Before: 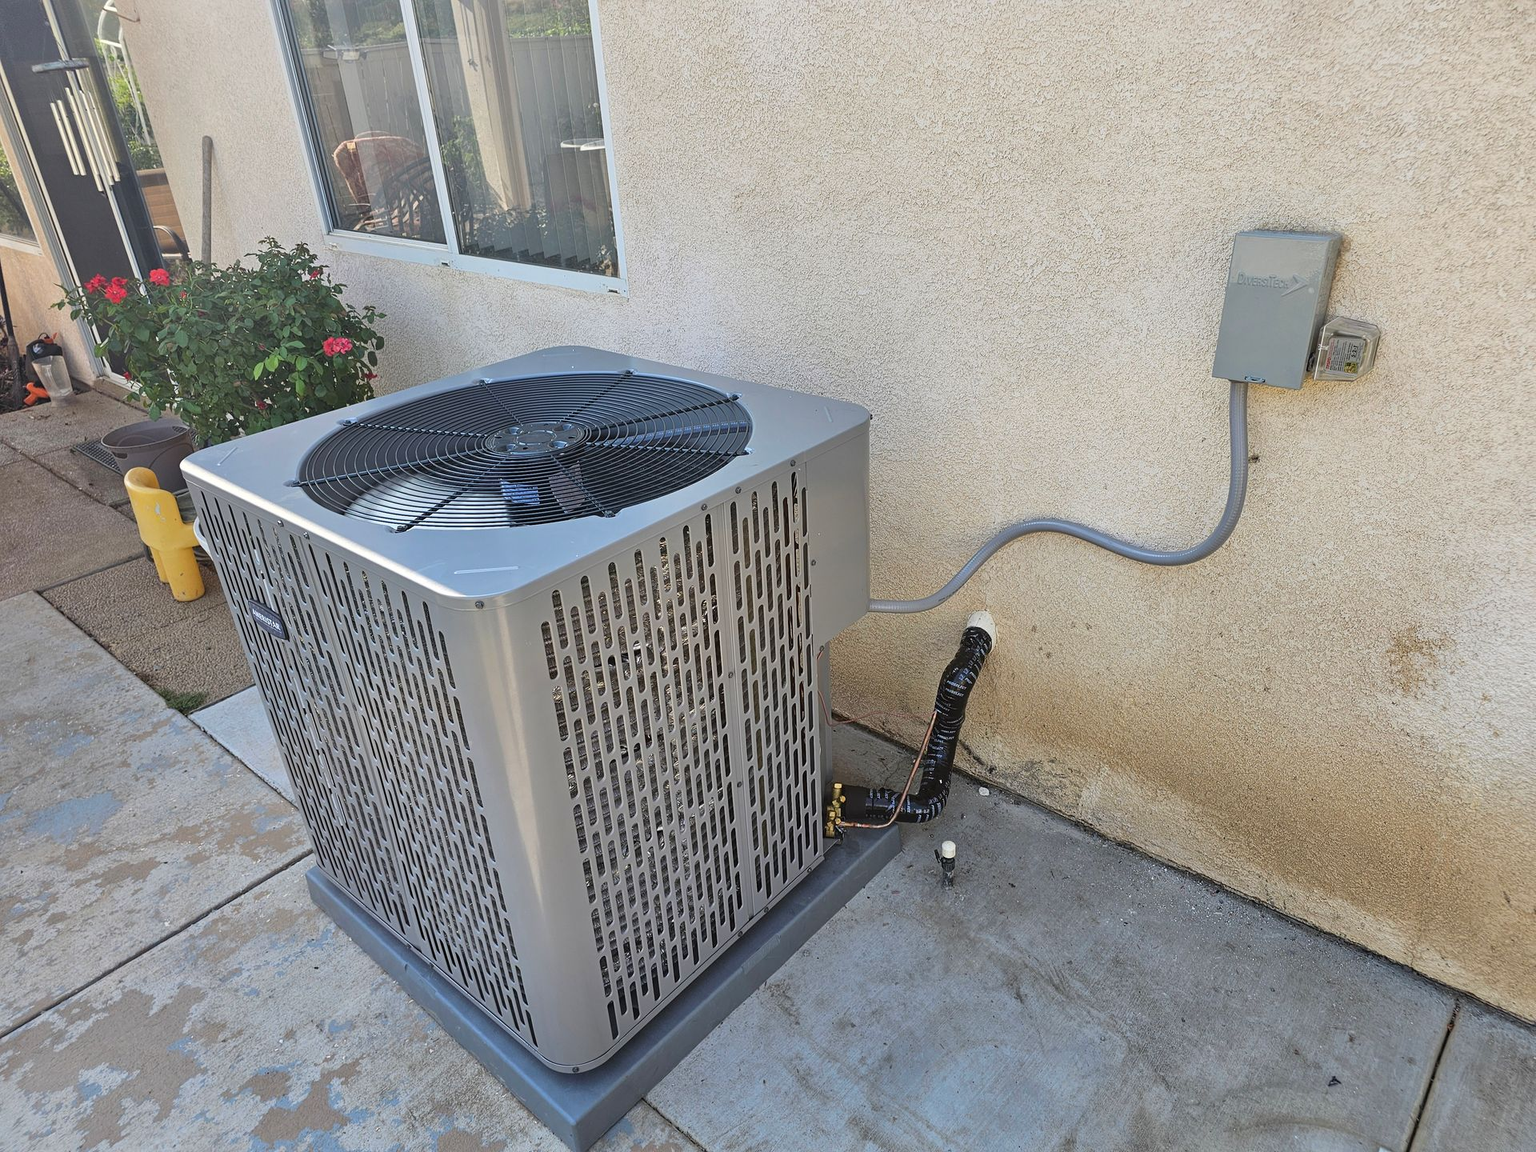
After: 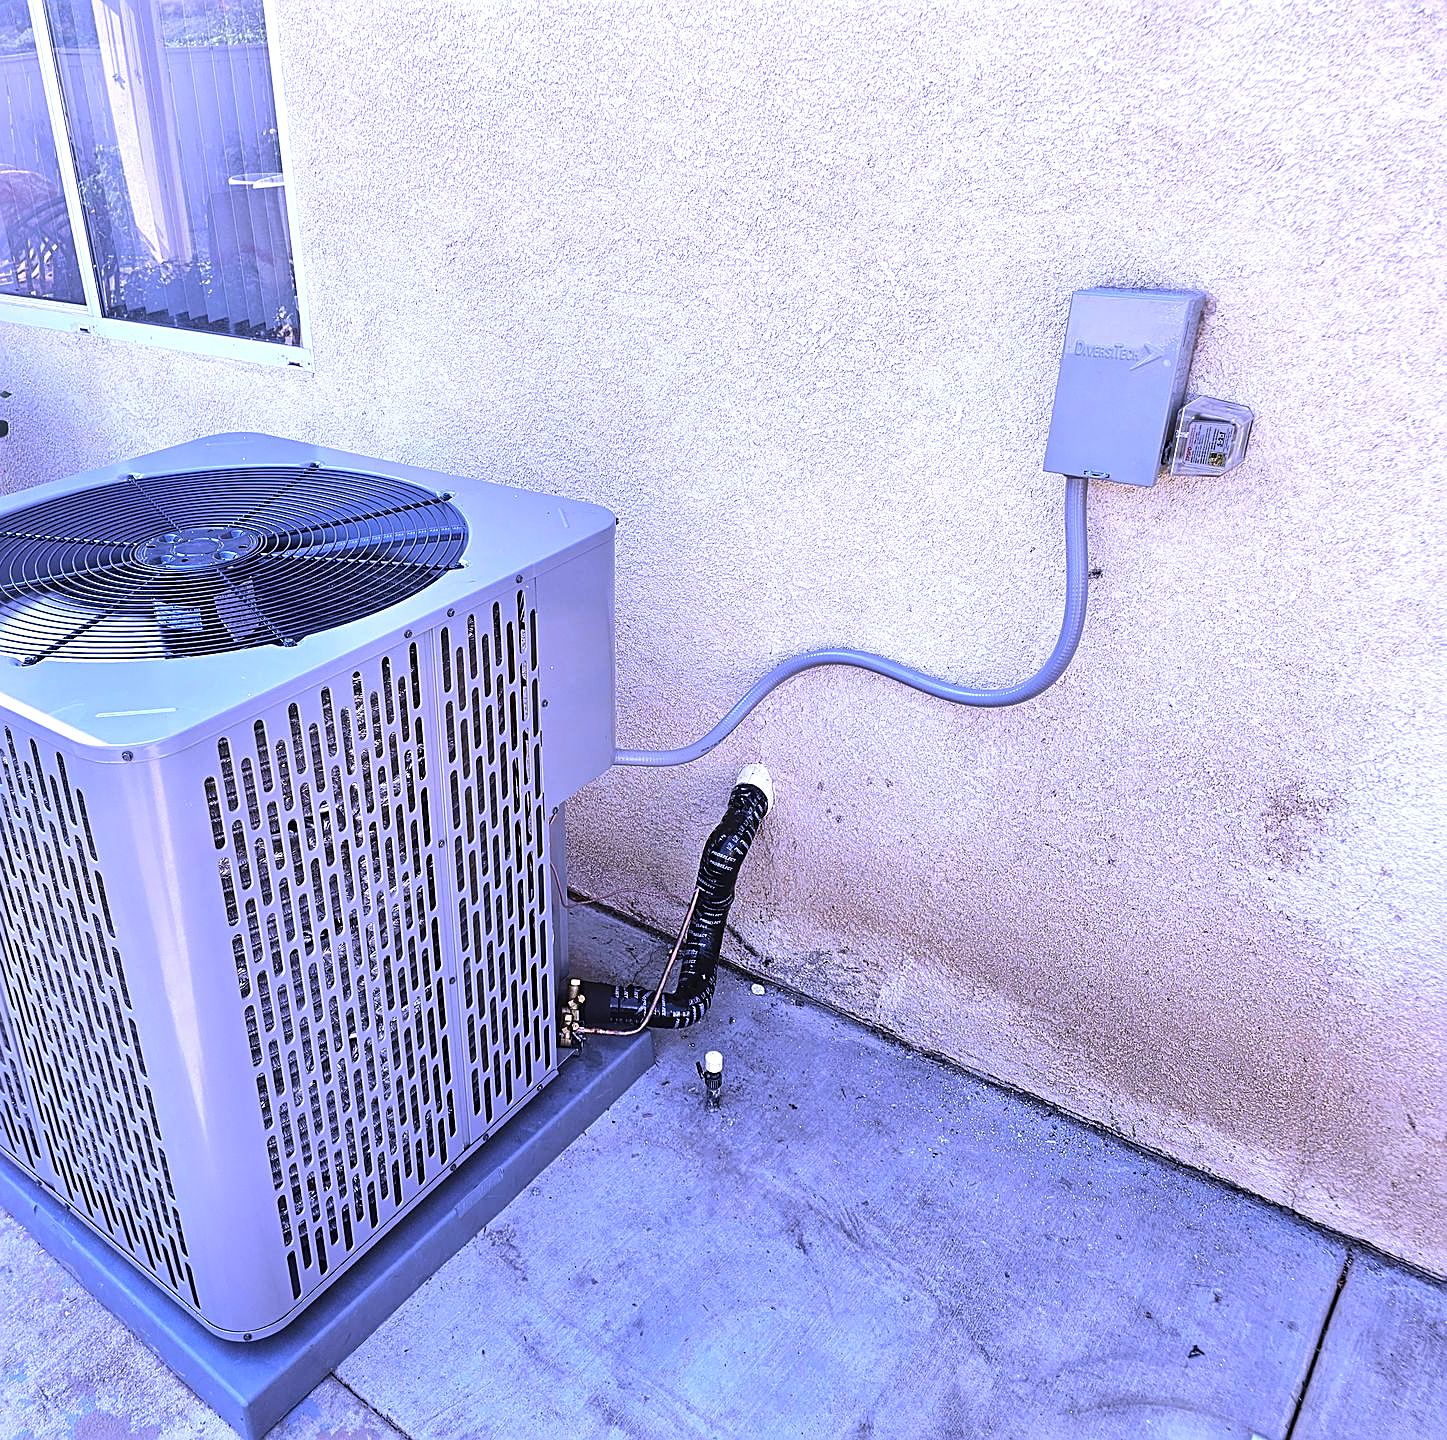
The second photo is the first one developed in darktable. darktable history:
crop and rotate: left 24.6%
sharpen: on, module defaults
tone equalizer: -8 EV -0.75 EV, -7 EV -0.7 EV, -6 EV -0.6 EV, -5 EV -0.4 EV, -3 EV 0.4 EV, -2 EV 0.6 EV, -1 EV 0.7 EV, +0 EV 0.75 EV, edges refinement/feathering 500, mask exposure compensation -1.57 EV, preserve details no
white balance: red 0.98, blue 1.61
